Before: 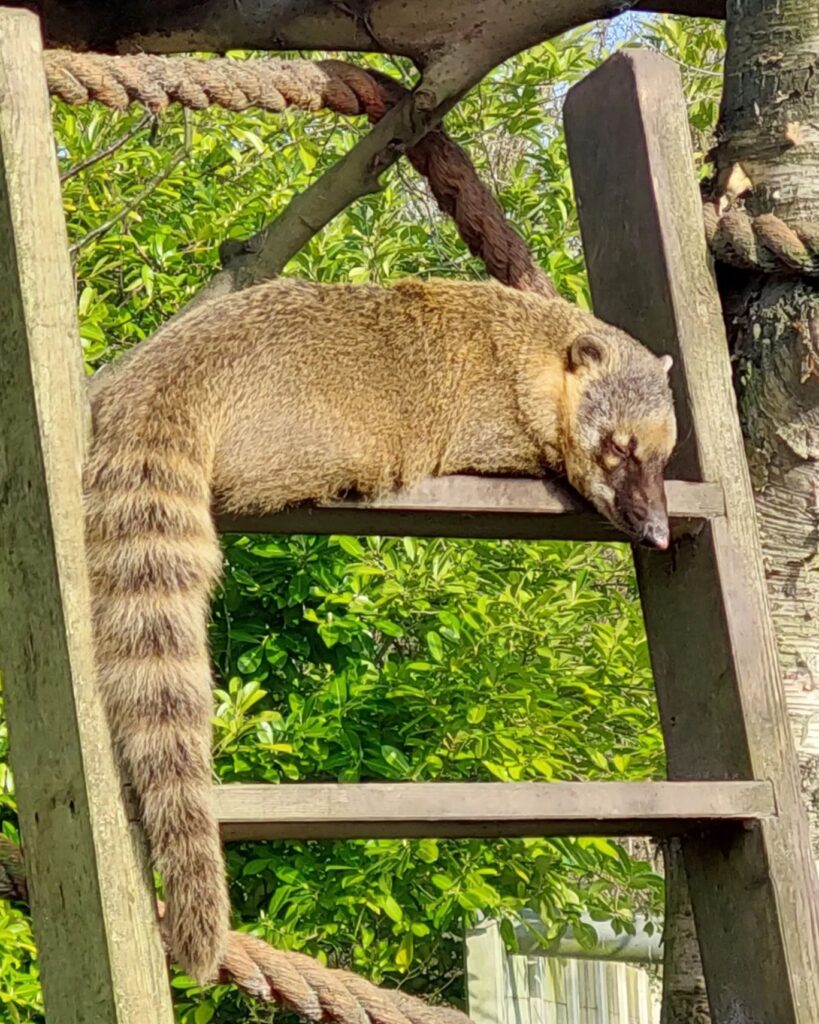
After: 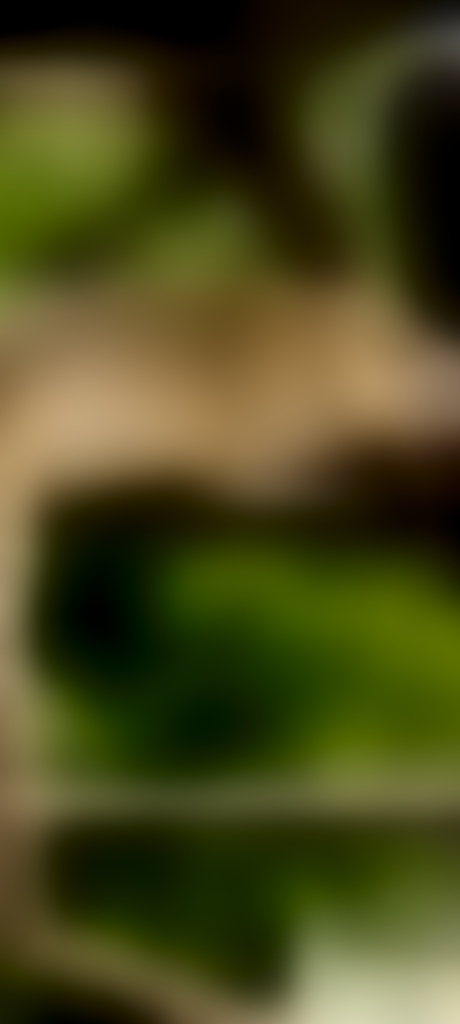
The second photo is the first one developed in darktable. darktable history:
lowpass: radius 31.92, contrast 1.72, brightness -0.98, saturation 0.94
crop: left 21.496%, right 22.254%
levels: levels [0.031, 0.5, 0.969]
